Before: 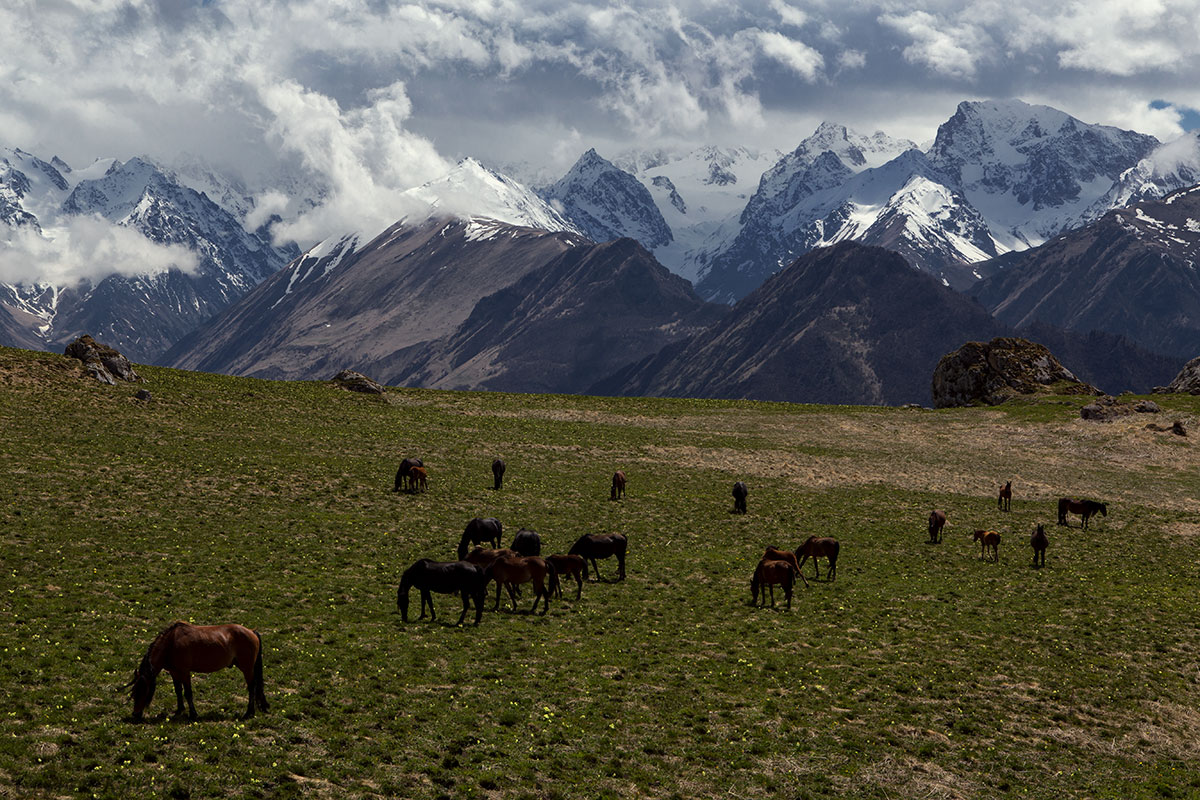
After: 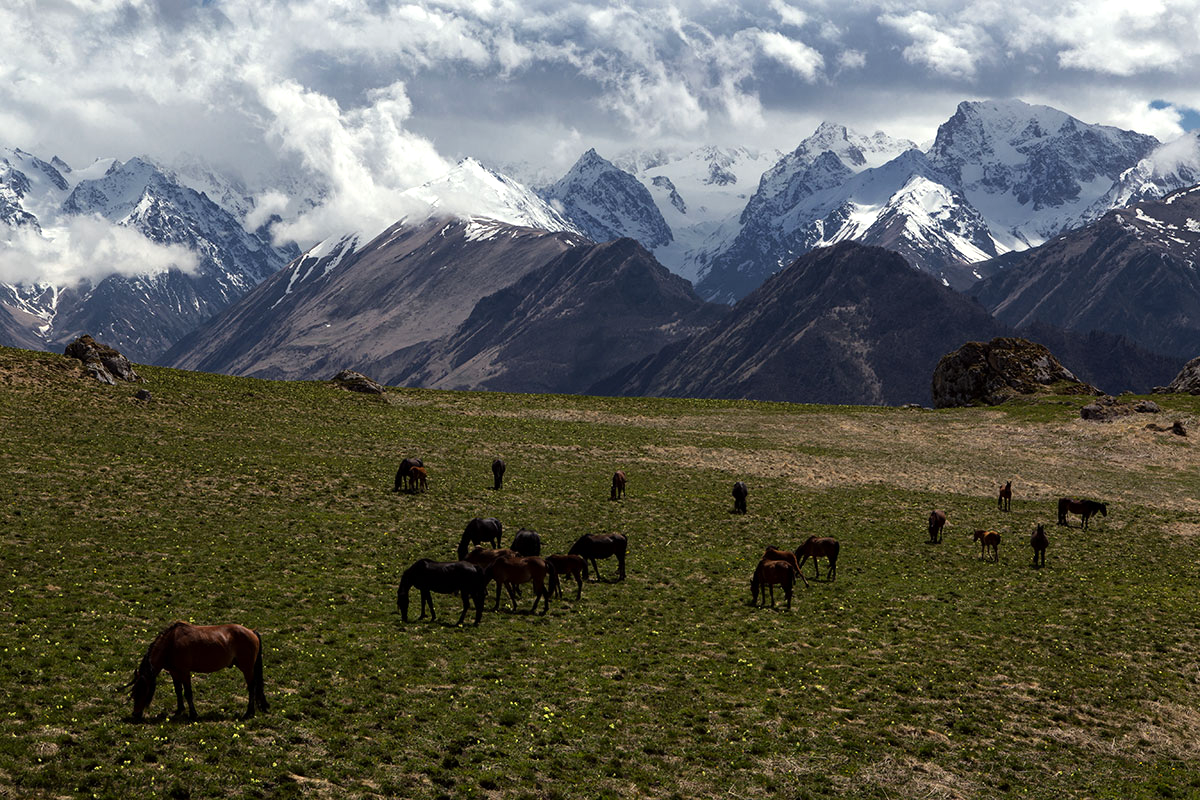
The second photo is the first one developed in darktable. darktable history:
tone equalizer: -8 EV -0.429 EV, -7 EV -0.419 EV, -6 EV -0.345 EV, -5 EV -0.217 EV, -3 EV 0.252 EV, -2 EV 0.309 EV, -1 EV 0.401 EV, +0 EV 0.422 EV, mask exposure compensation -0.489 EV
